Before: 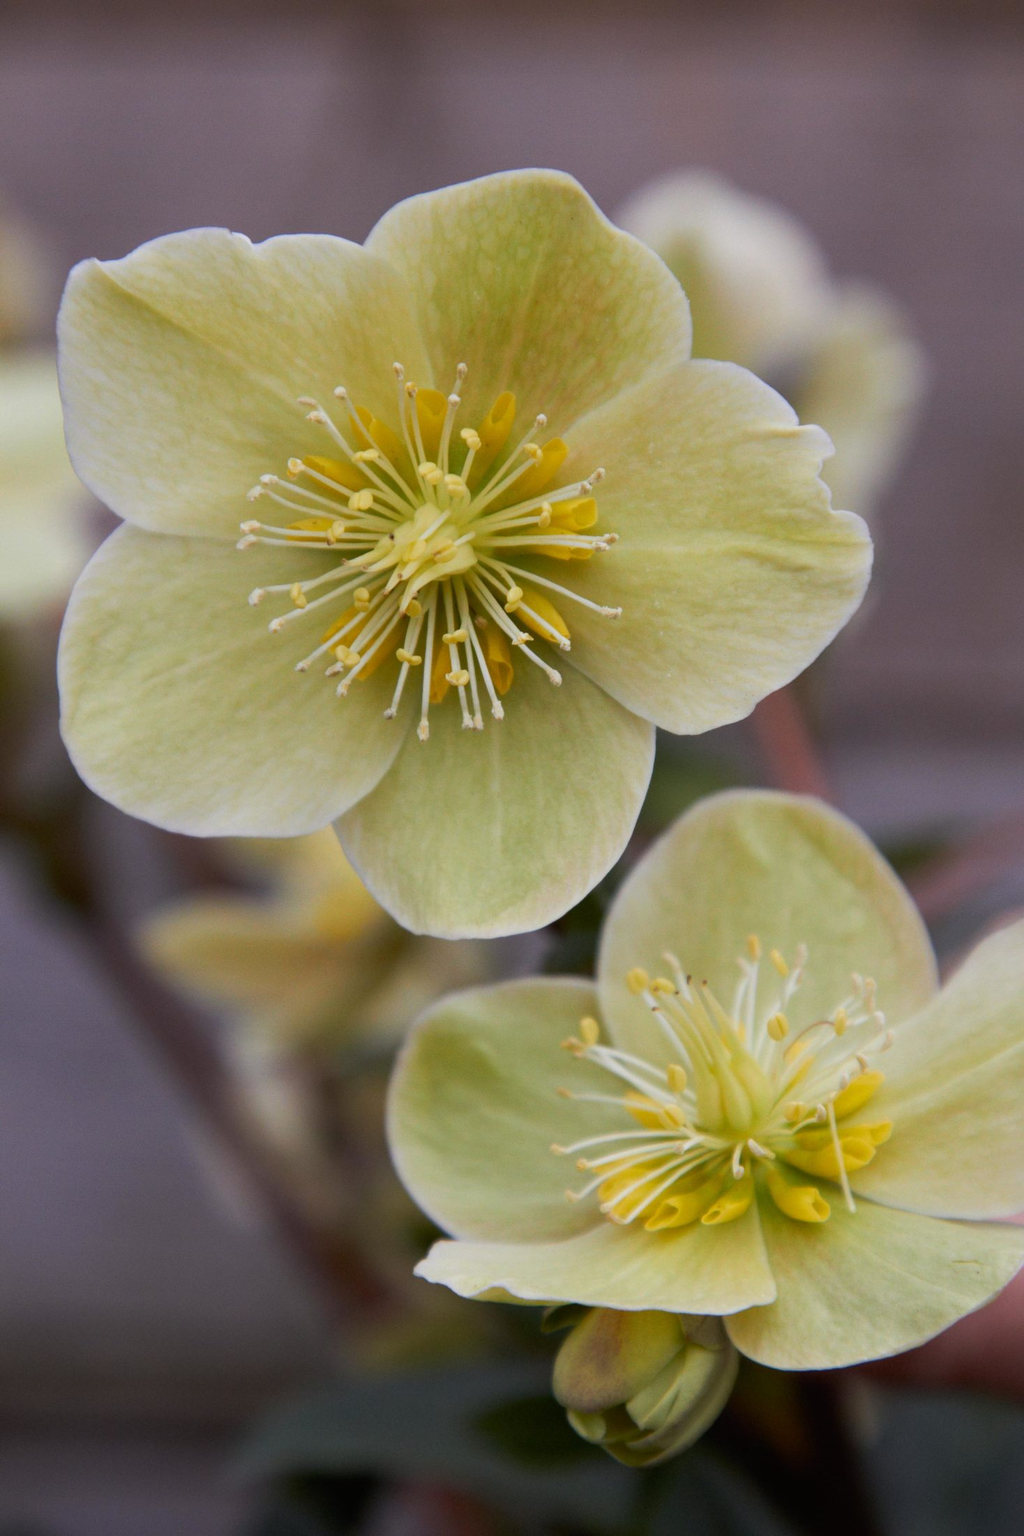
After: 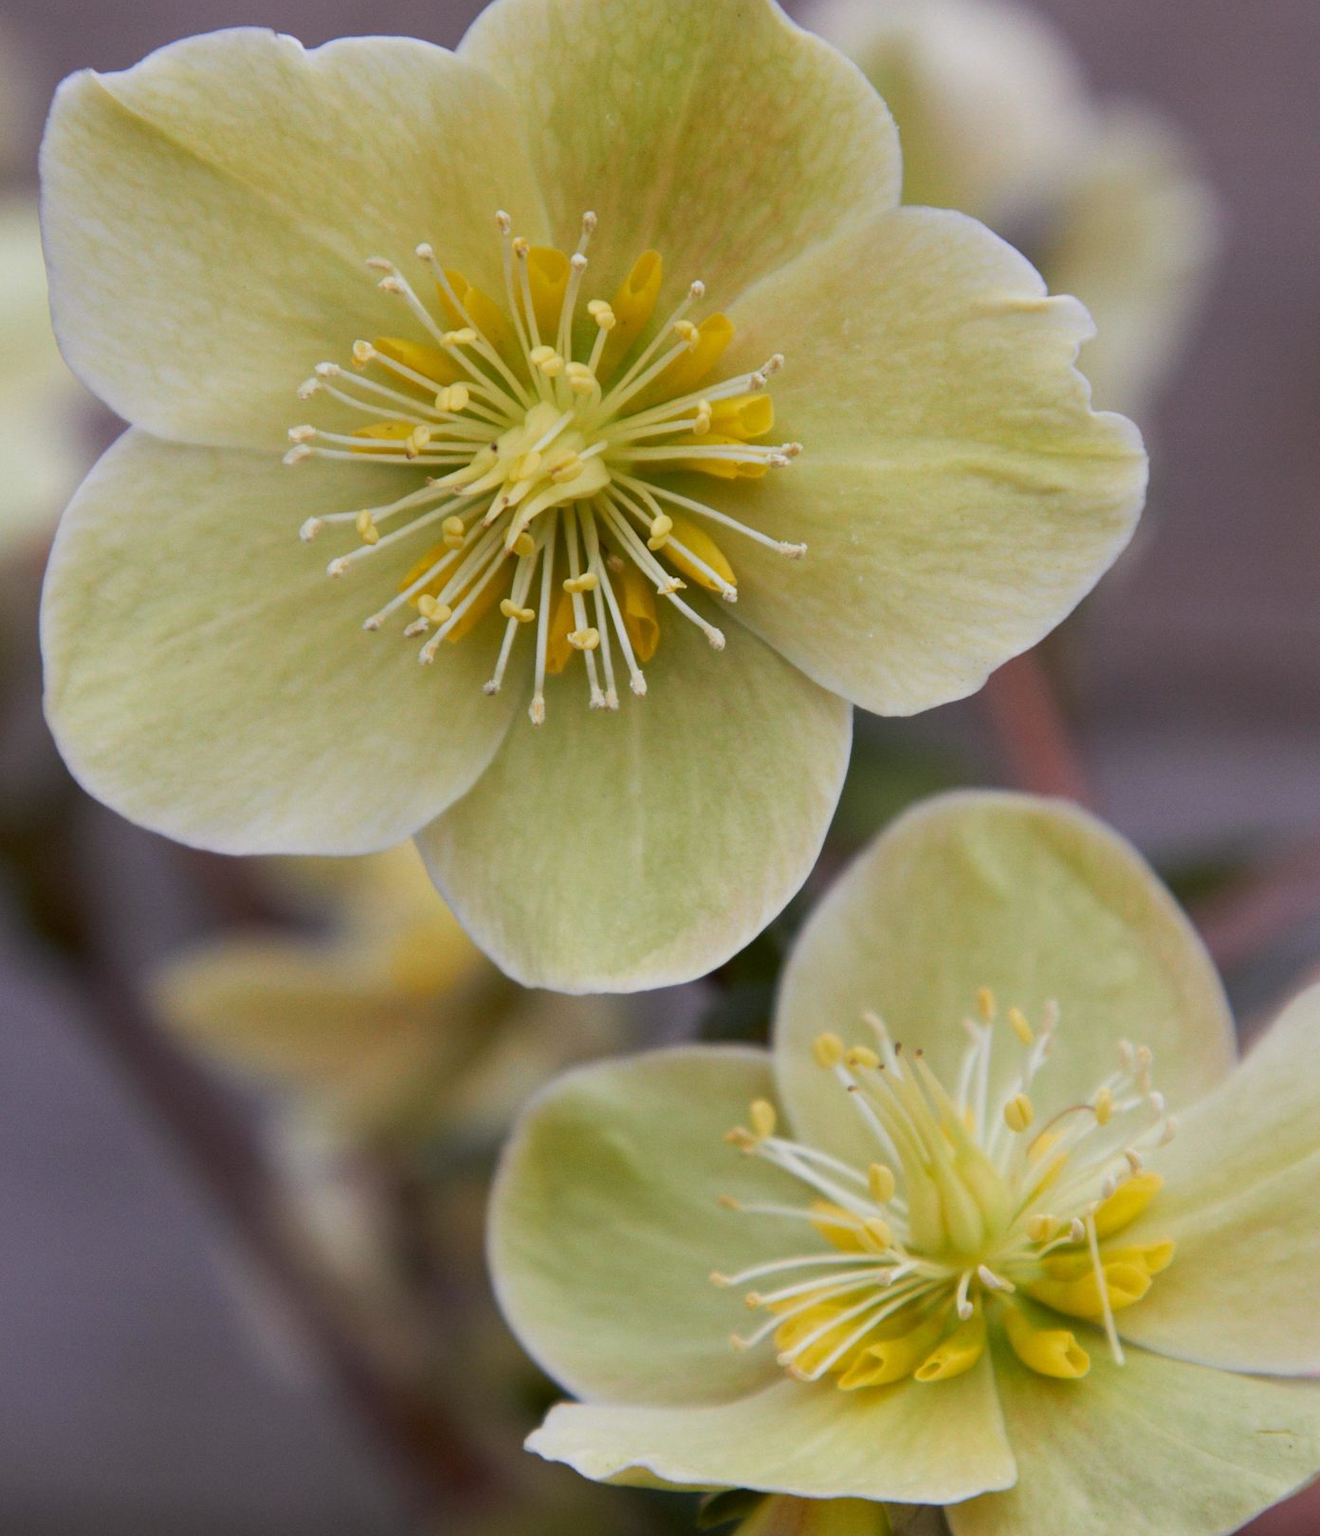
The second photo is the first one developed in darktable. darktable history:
crop and rotate: left 2.791%, top 13.534%, right 2.217%, bottom 12.796%
